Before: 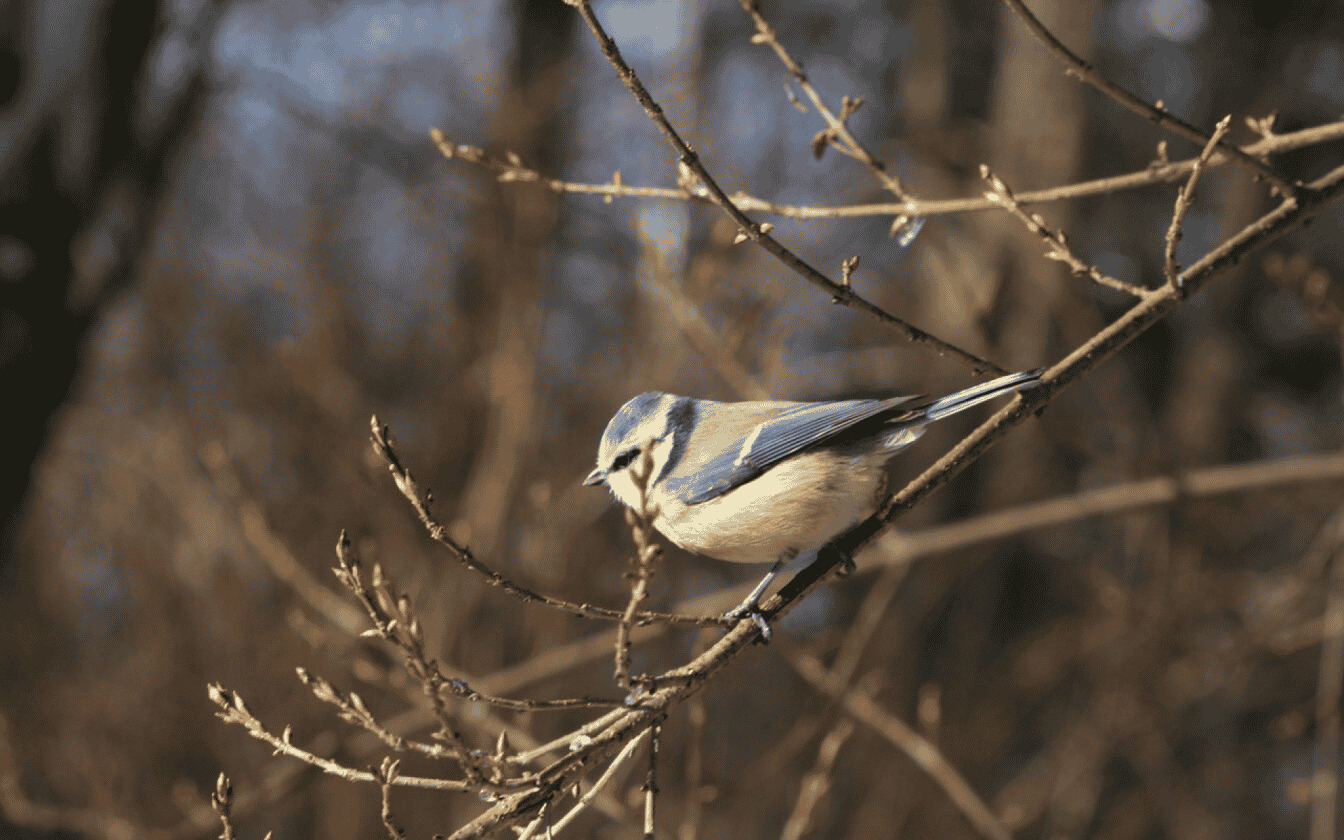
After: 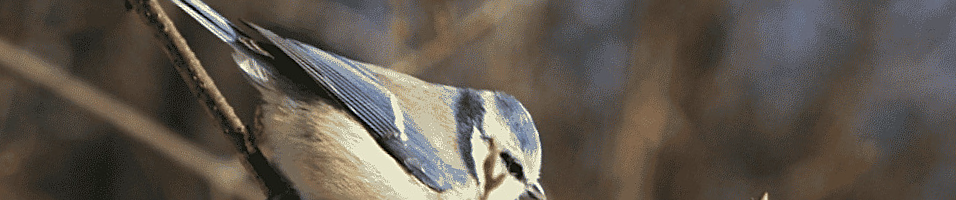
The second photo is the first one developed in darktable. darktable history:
sharpen: on, module defaults
crop and rotate: angle 16.12°, top 30.835%, bottom 35.653%
white balance: red 0.967, blue 1.049
